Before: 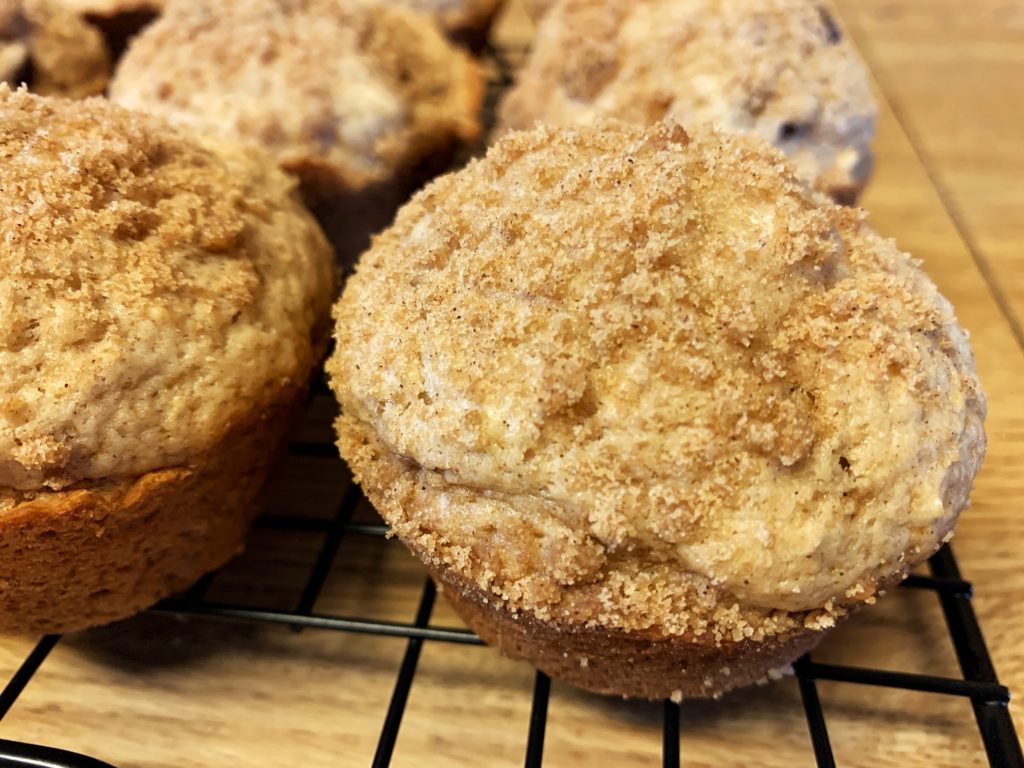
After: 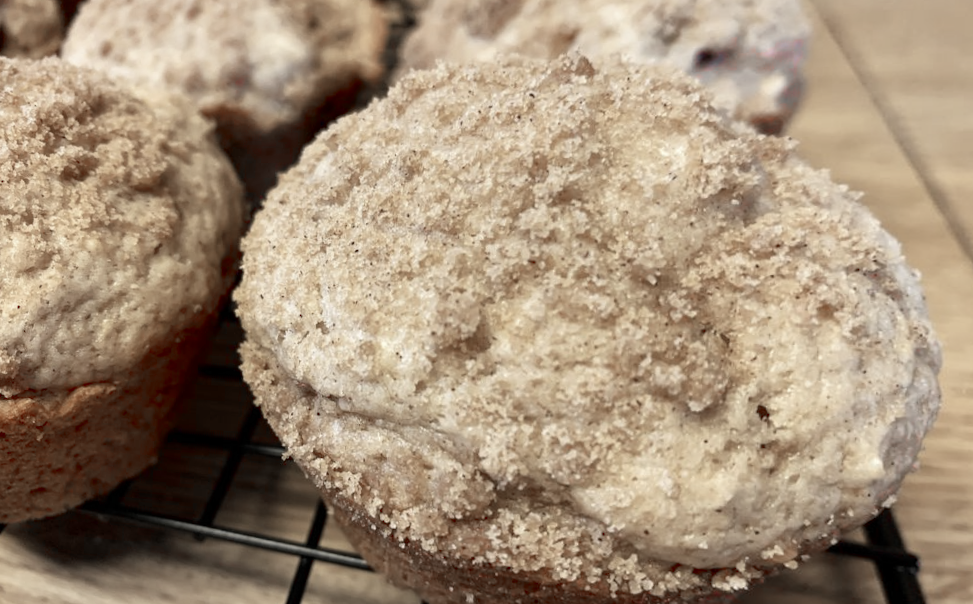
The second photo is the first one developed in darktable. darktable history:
crop: left 1.964%, top 3.251%, right 1.122%, bottom 4.933%
rotate and perspective: rotation 1.69°, lens shift (vertical) -0.023, lens shift (horizontal) -0.291, crop left 0.025, crop right 0.988, crop top 0.092, crop bottom 0.842
tone equalizer: on, module defaults
color zones: curves: ch1 [(0, 0.831) (0.08, 0.771) (0.157, 0.268) (0.241, 0.207) (0.562, -0.005) (0.714, -0.013) (0.876, 0.01) (1, 0.831)]
